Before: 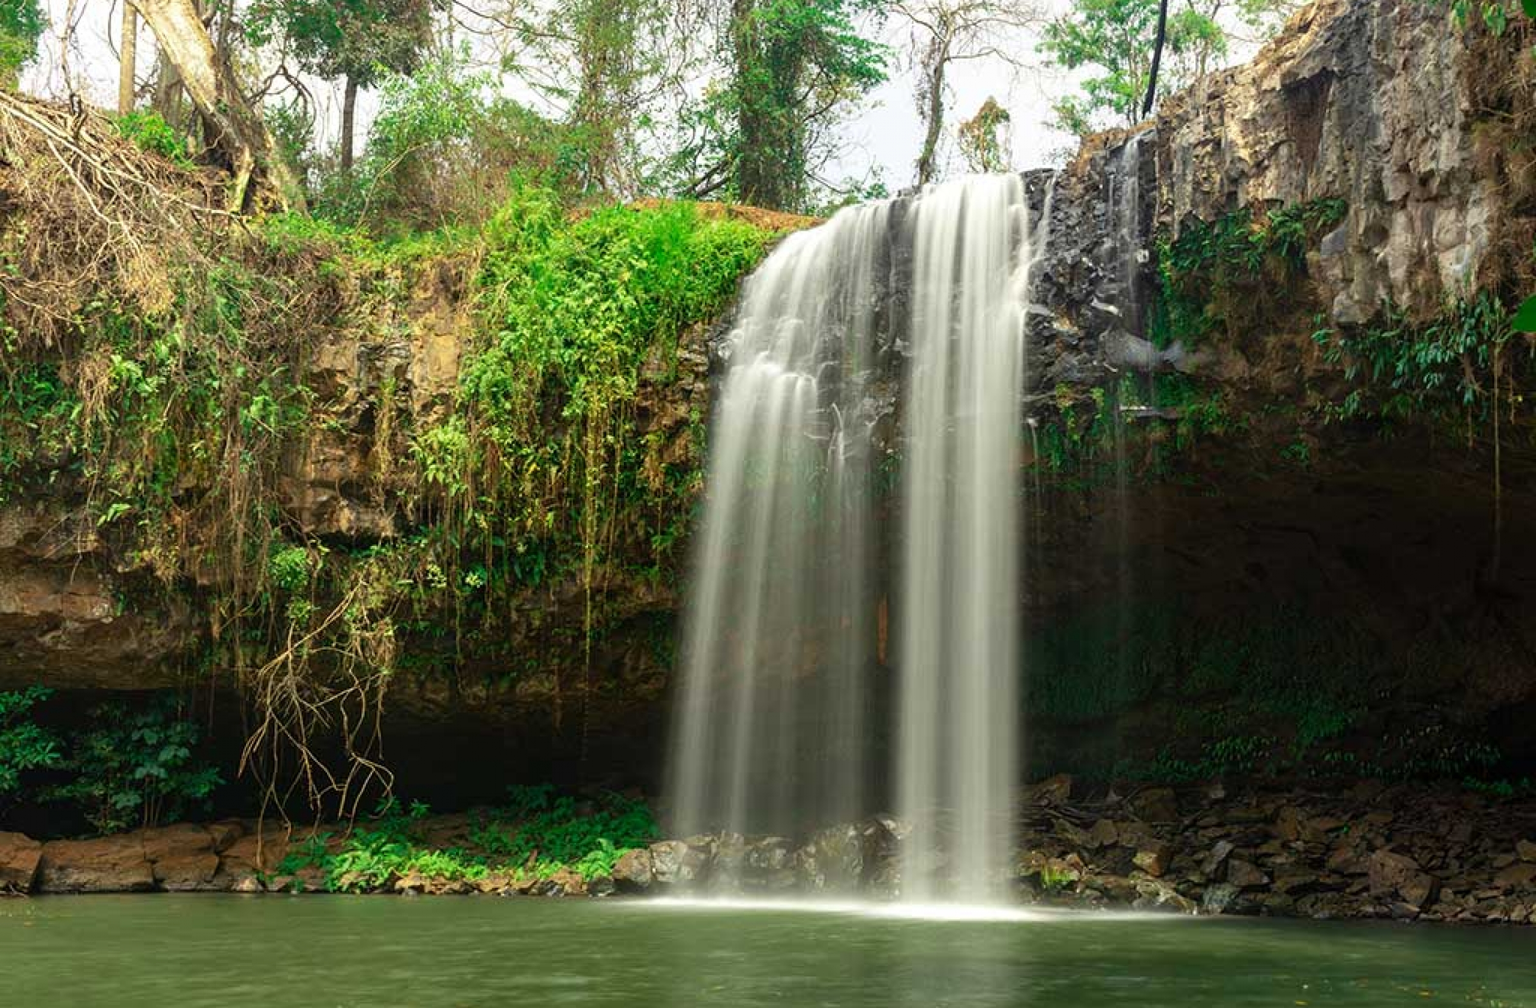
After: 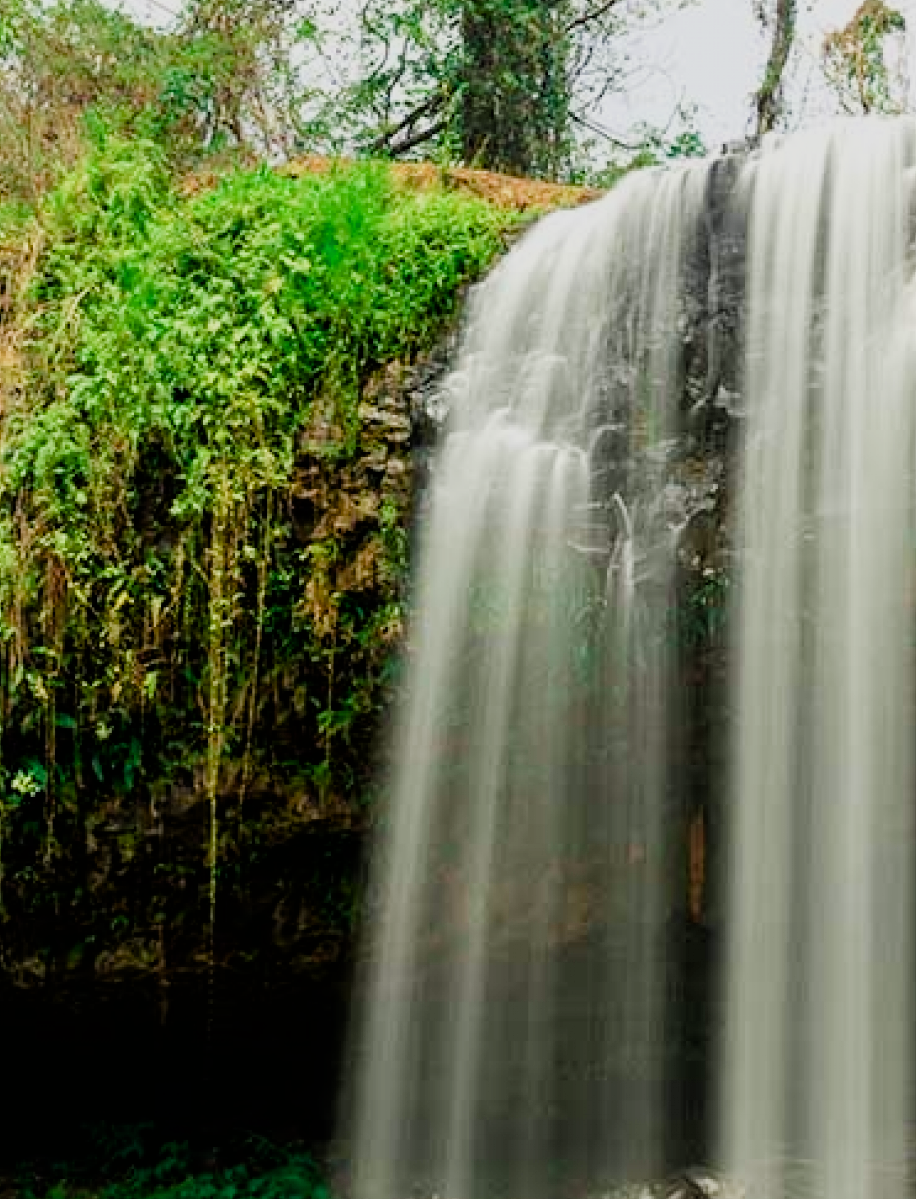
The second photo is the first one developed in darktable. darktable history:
crop and rotate: left 29.877%, top 10.249%, right 33.778%, bottom 17.321%
filmic rgb: black relative exposure -5.05 EV, white relative exposure 3.96 EV, hardness 2.88, contrast 1.203, highlights saturation mix -28.93%
color balance rgb: power › chroma 0.506%, power › hue 258.41°, perceptual saturation grading › global saturation 13.941%, perceptual saturation grading › highlights -25.441%, perceptual saturation grading › shadows 29.887%, global vibrance 10.894%
